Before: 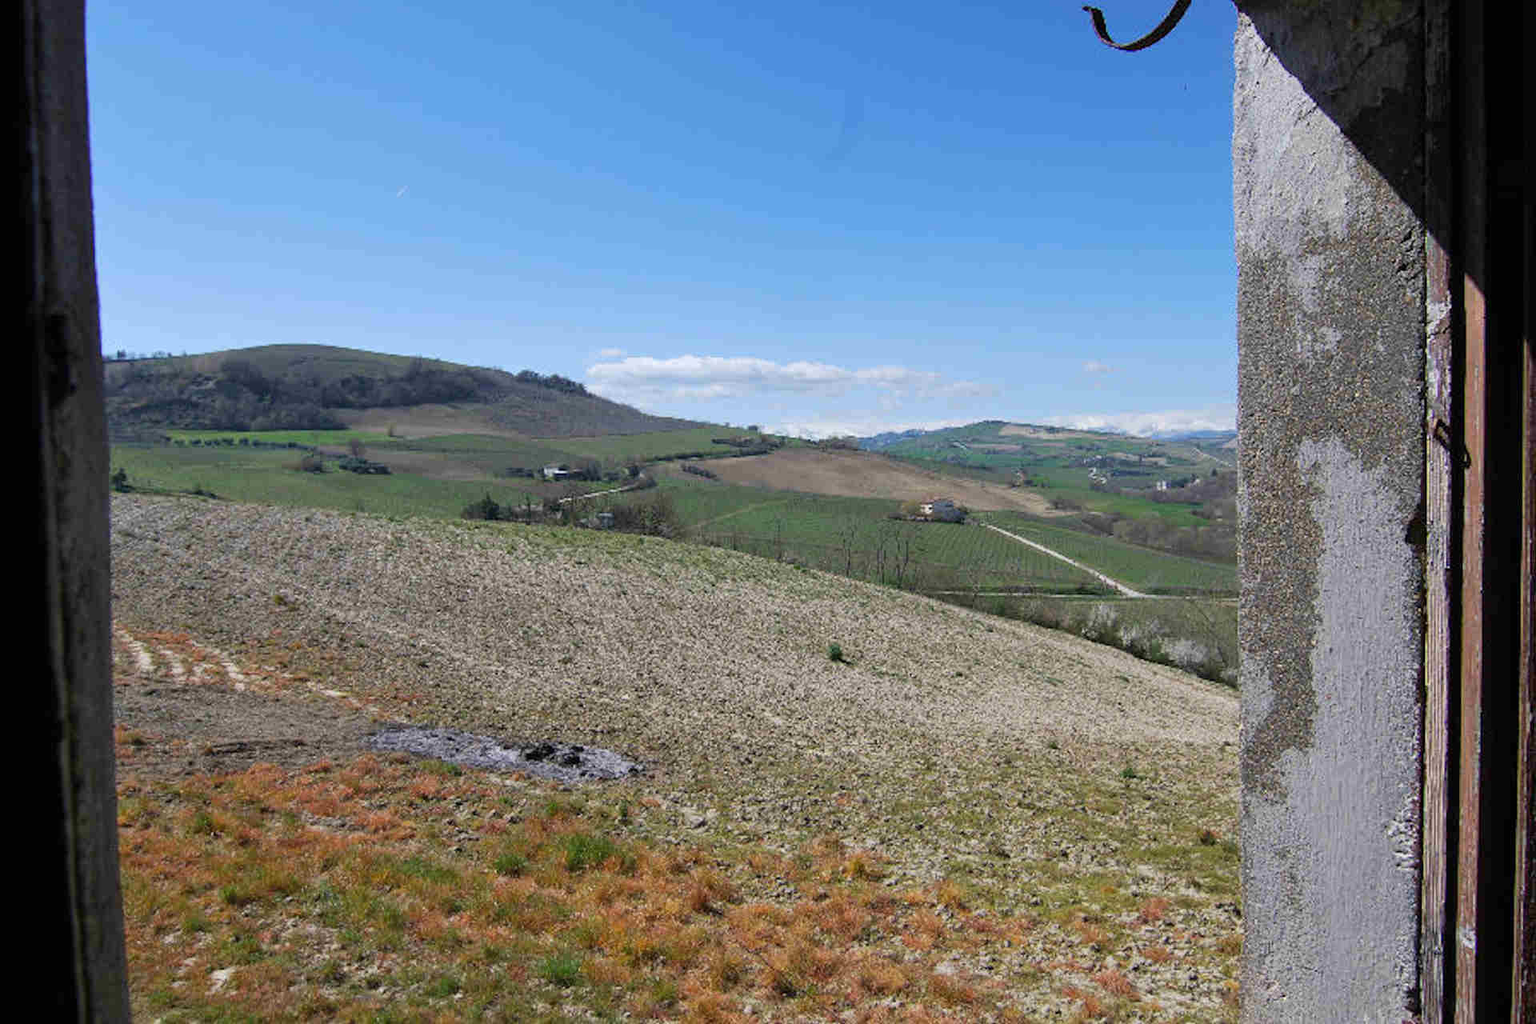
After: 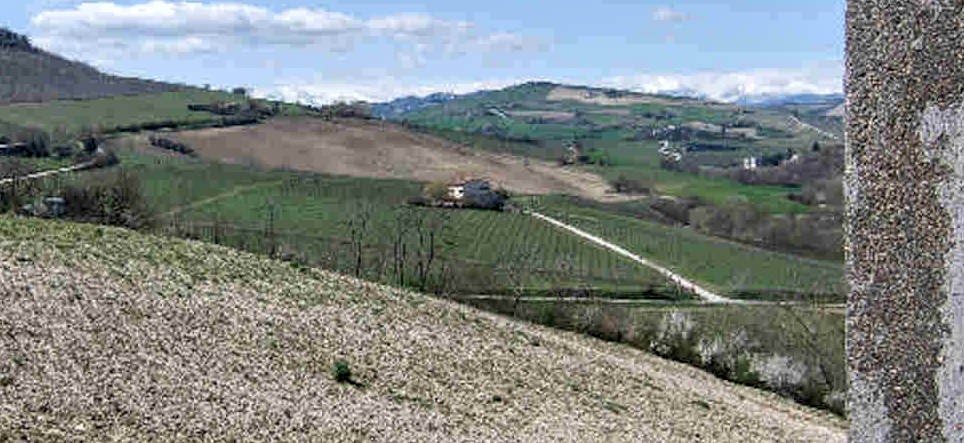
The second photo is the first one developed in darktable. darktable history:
crop: left 36.607%, top 34.735%, right 13.146%, bottom 30.611%
local contrast: detail 160%
